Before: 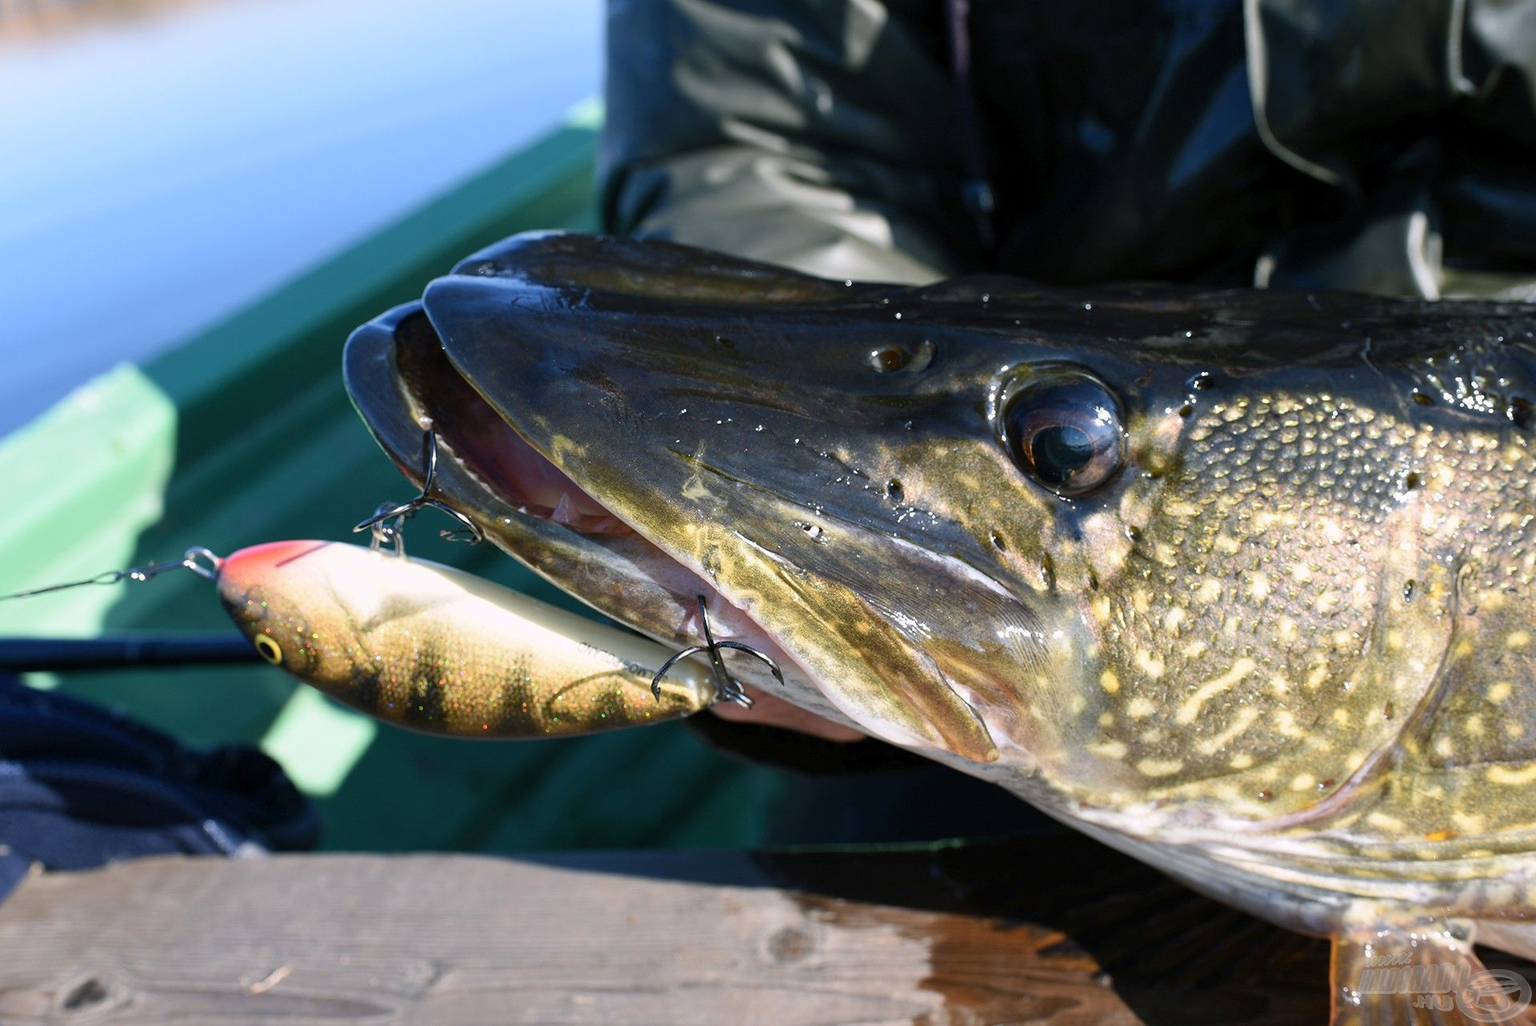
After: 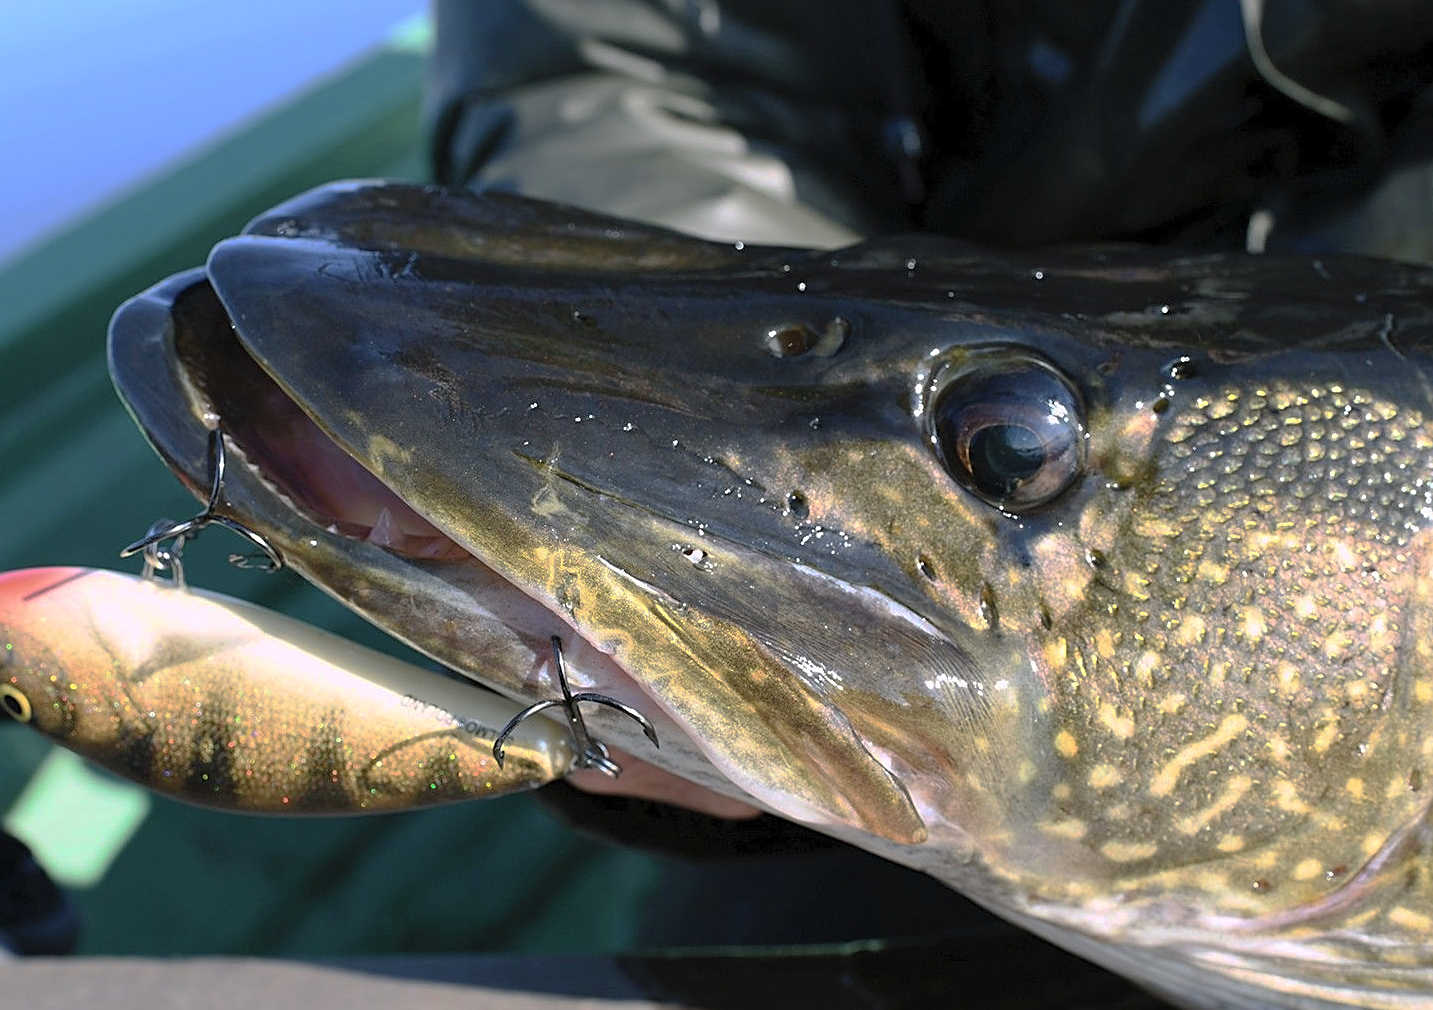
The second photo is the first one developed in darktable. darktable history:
crop: left 16.735%, top 8.475%, right 8.583%, bottom 12.685%
base curve: curves: ch0 [(0, 0) (0.841, 0.609) (1, 1)], preserve colors none
contrast brightness saturation: contrast 0.138, brightness 0.217
sharpen: on, module defaults
